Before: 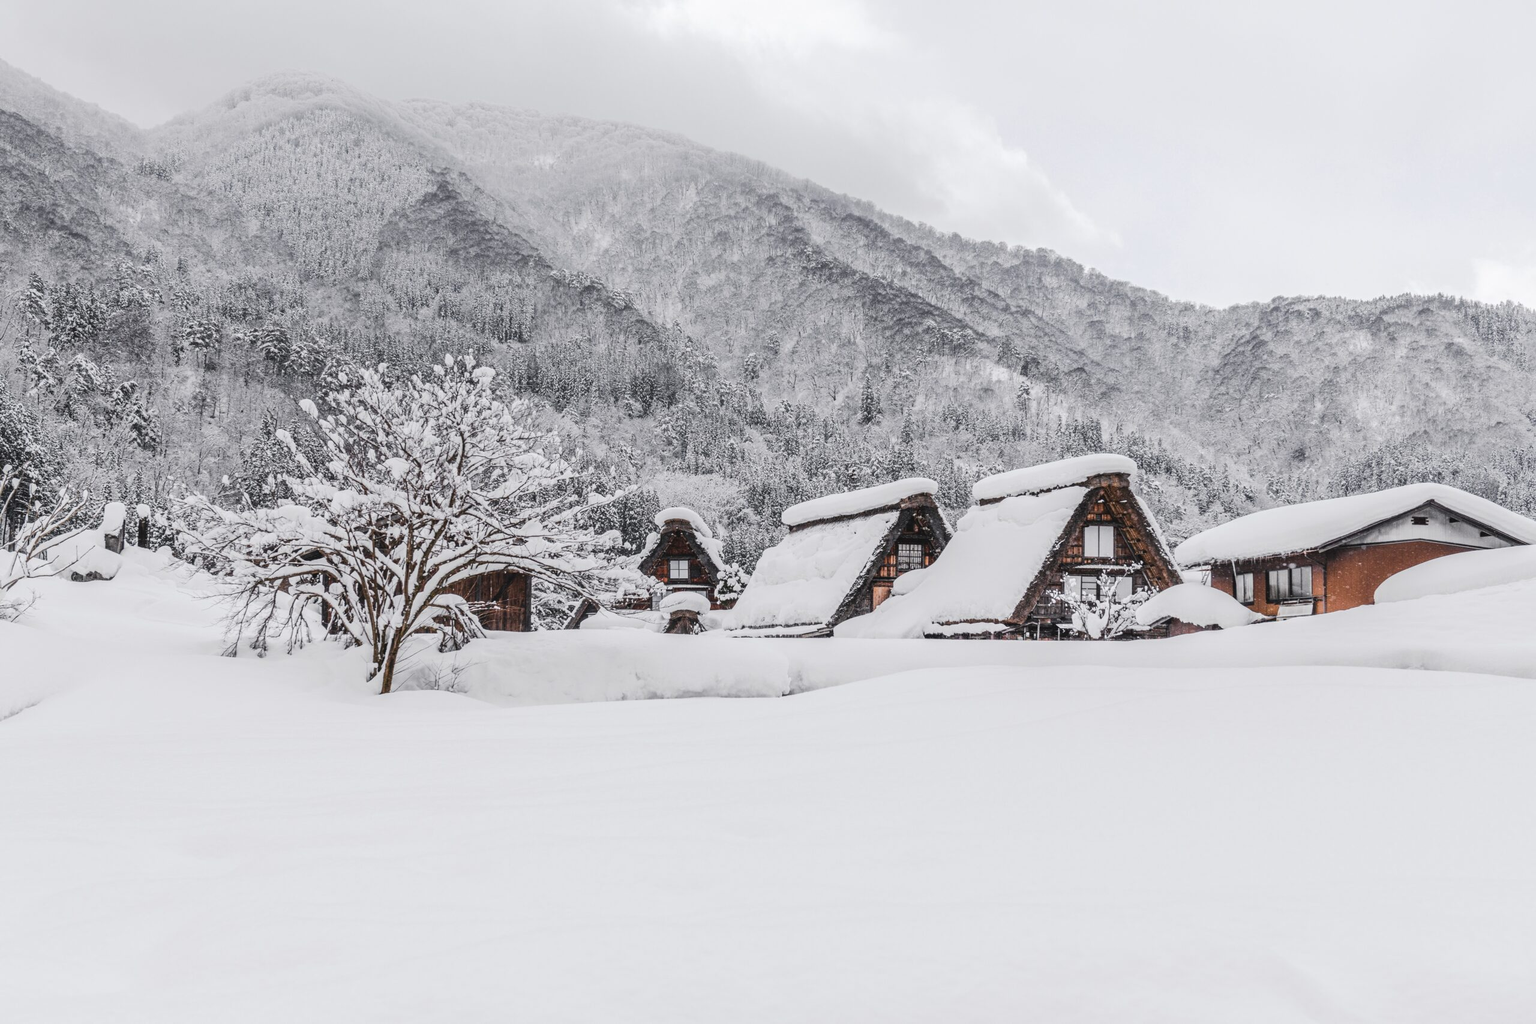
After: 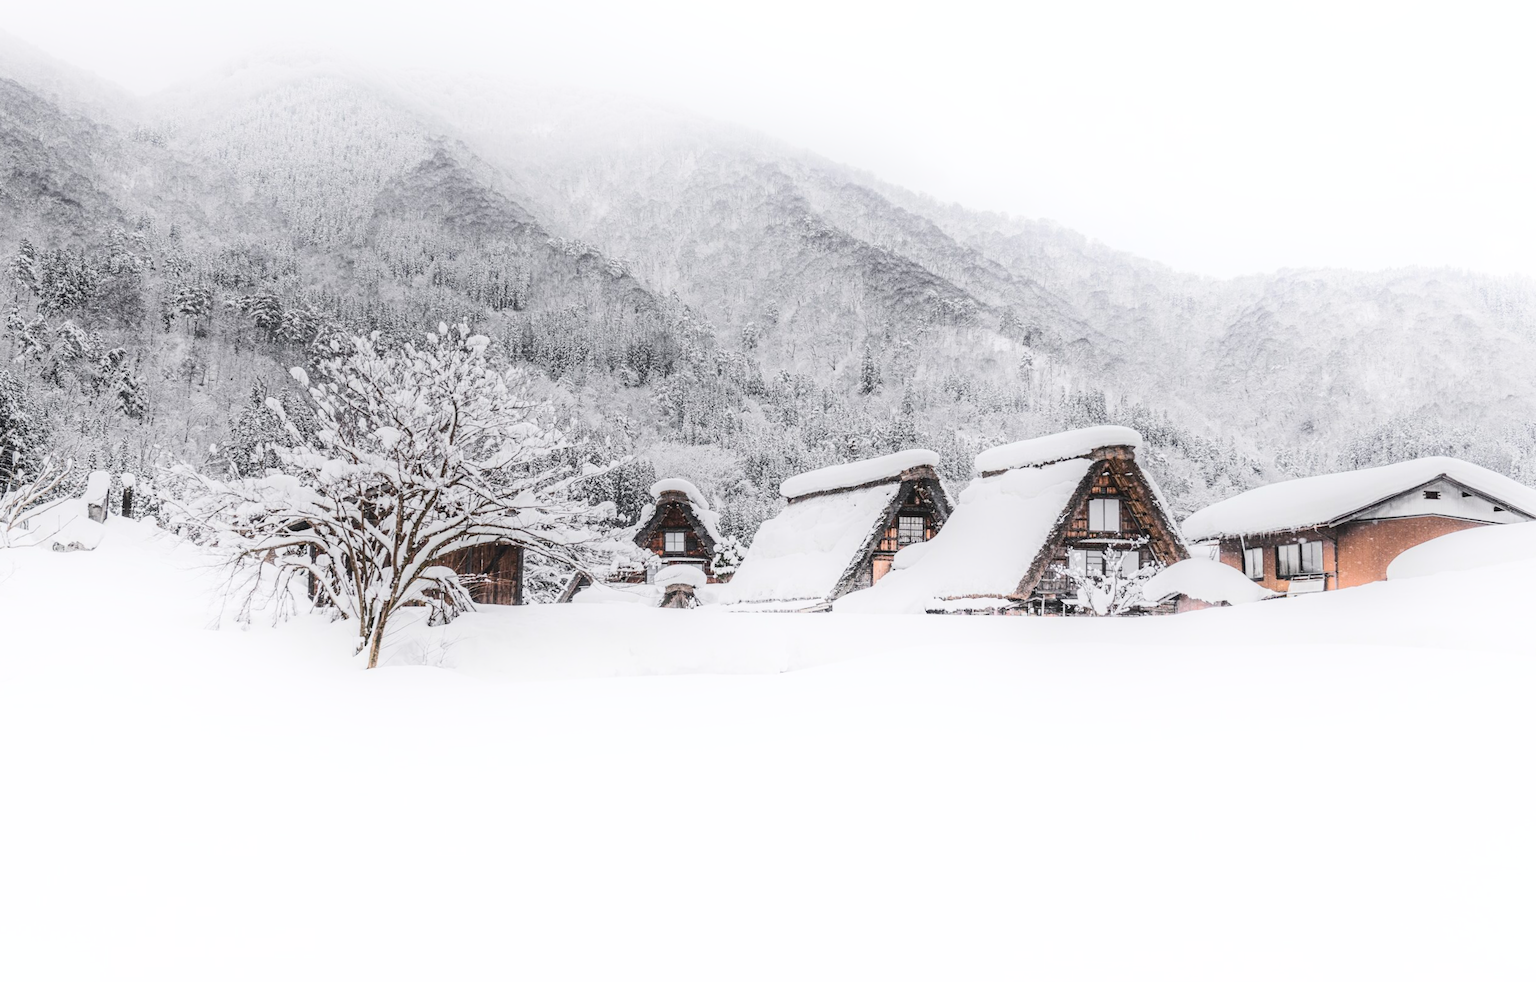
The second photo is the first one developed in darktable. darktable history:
crop and rotate: top 2.479%, bottom 3.018%
rotate and perspective: rotation 0.226°, lens shift (vertical) -0.042, crop left 0.023, crop right 0.982, crop top 0.006, crop bottom 0.994
shadows and highlights: shadows -21.3, highlights 100, soften with gaussian
